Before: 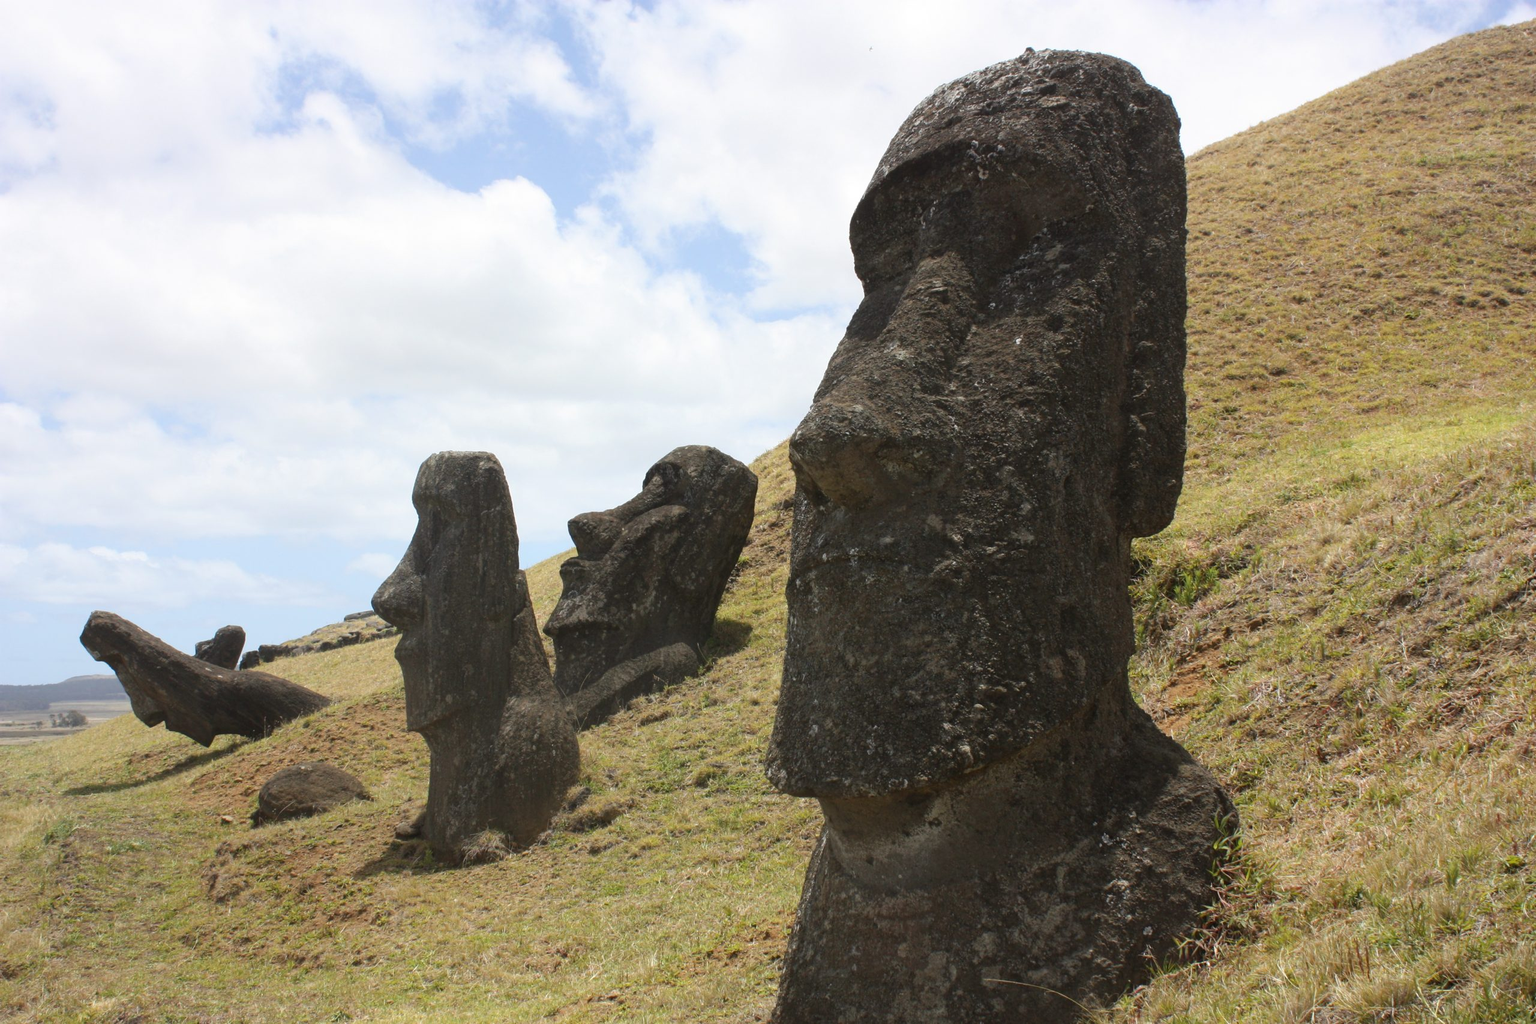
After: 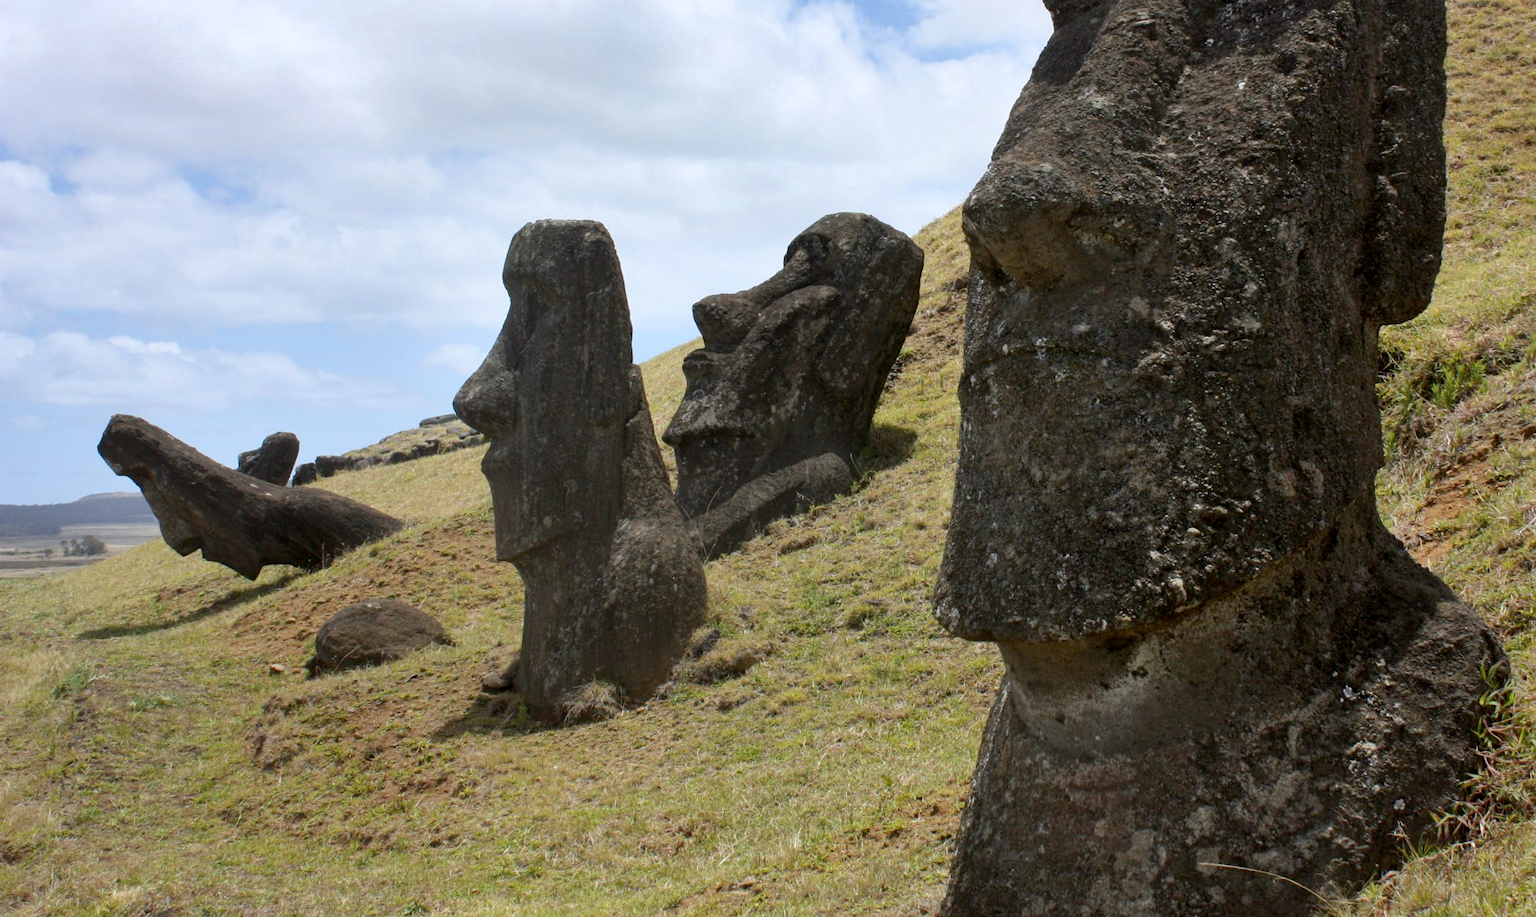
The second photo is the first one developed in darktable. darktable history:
crop: top 26.531%, right 17.959%
shadows and highlights: shadows 43.71, white point adjustment -1.46, soften with gaussian
white balance: red 0.976, blue 1.04
exposure: black level correction 0.01, exposure 0.014 EV, compensate highlight preservation false
